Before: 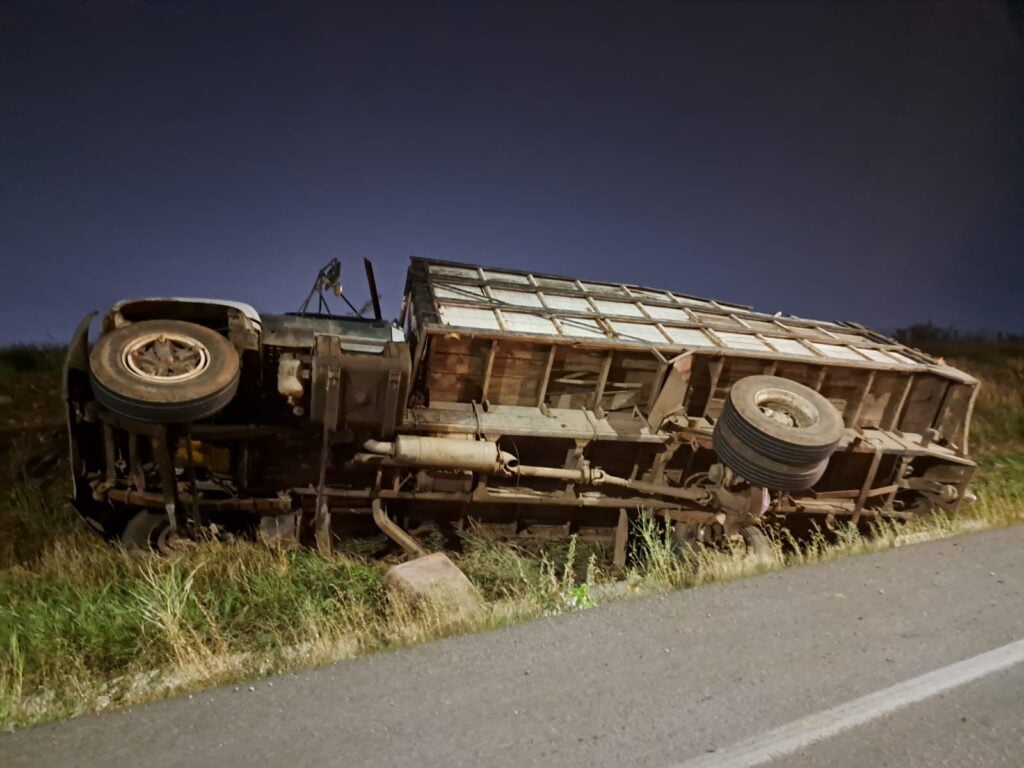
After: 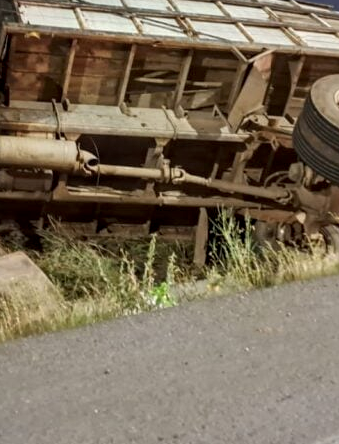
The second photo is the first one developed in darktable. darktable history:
local contrast: detail 130%
crop: left 41.038%, top 39.291%, right 25.836%, bottom 2.887%
